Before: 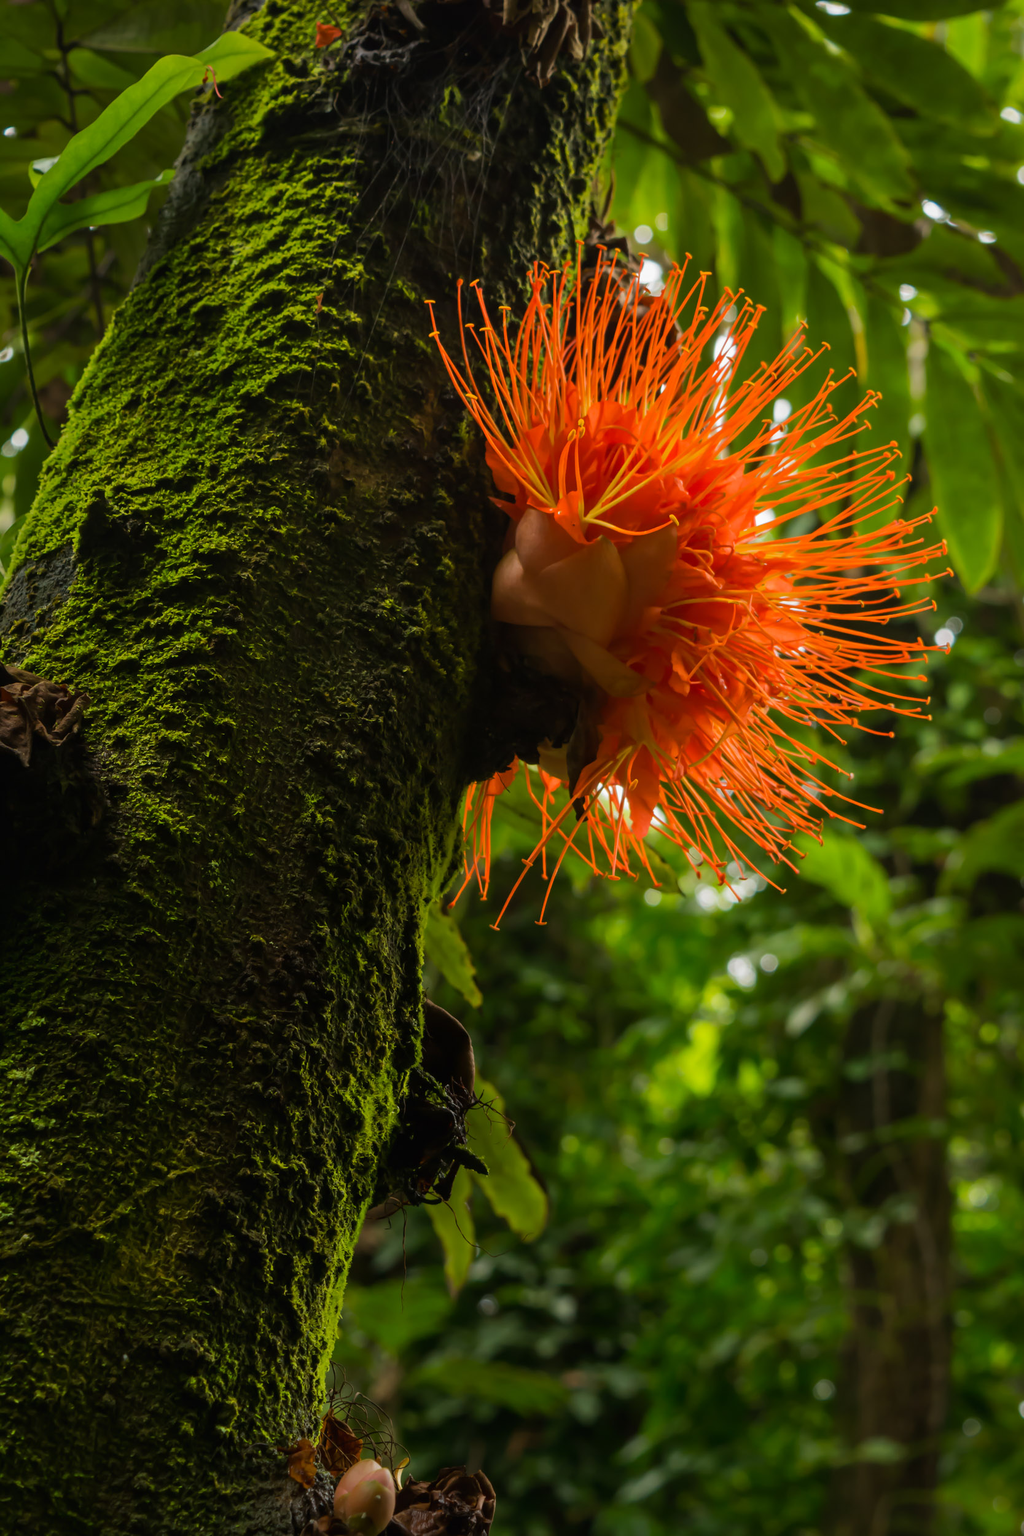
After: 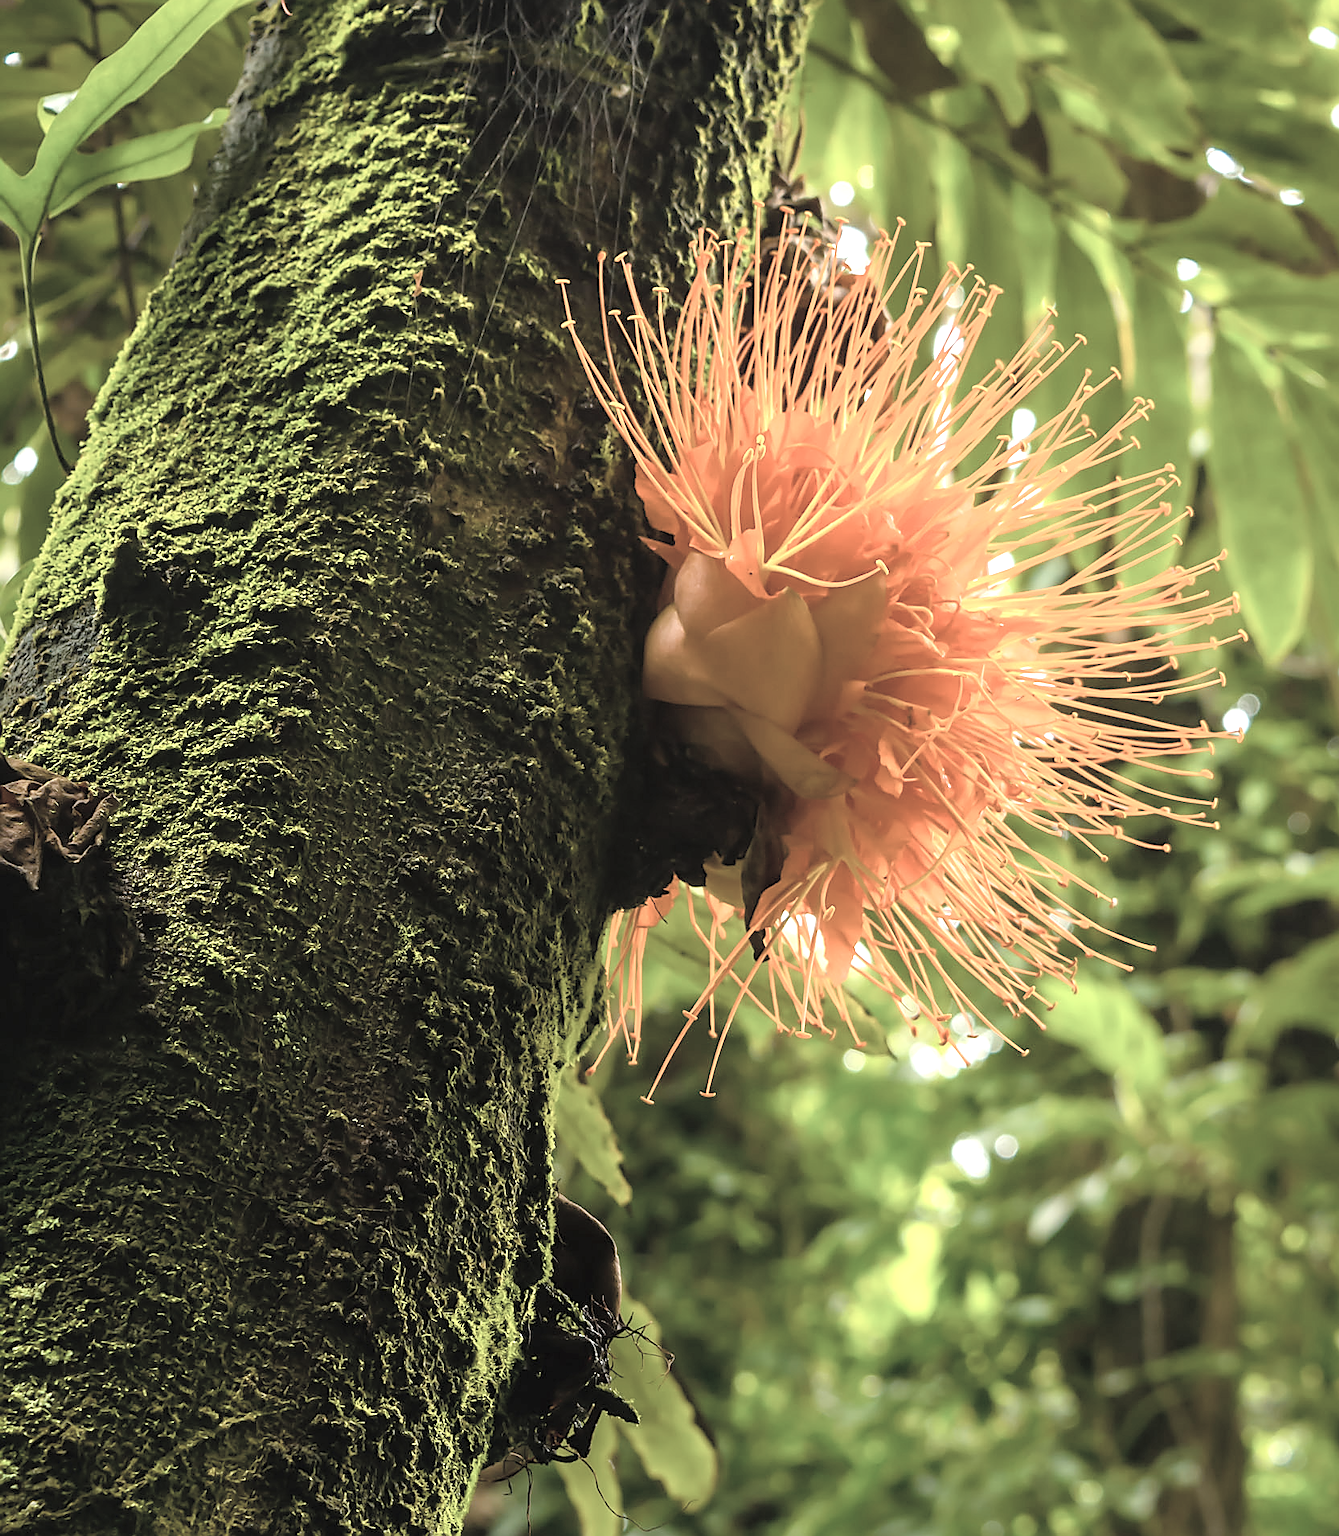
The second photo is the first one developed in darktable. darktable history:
tone equalizer: -8 EV -0.394 EV, -7 EV -0.365 EV, -6 EV -0.324 EV, -5 EV -0.198 EV, -3 EV 0.232 EV, -2 EV 0.344 EV, -1 EV 0.363 EV, +0 EV 0.444 EV
crop: top 5.648%, bottom 17.884%
color balance rgb: linear chroma grading › global chroma 14.822%, perceptual saturation grading › global saturation 20%, perceptual saturation grading › highlights -24.949%, perceptual saturation grading › shadows 23.999%, perceptual brilliance grading › global brilliance 1.36%, perceptual brilliance grading › highlights -3.507%
exposure: exposure 0.948 EV, compensate highlight preservation false
sharpen: radius 1.372, amount 1.237, threshold 0.6
contrast brightness saturation: brightness 0.186, saturation -0.518
